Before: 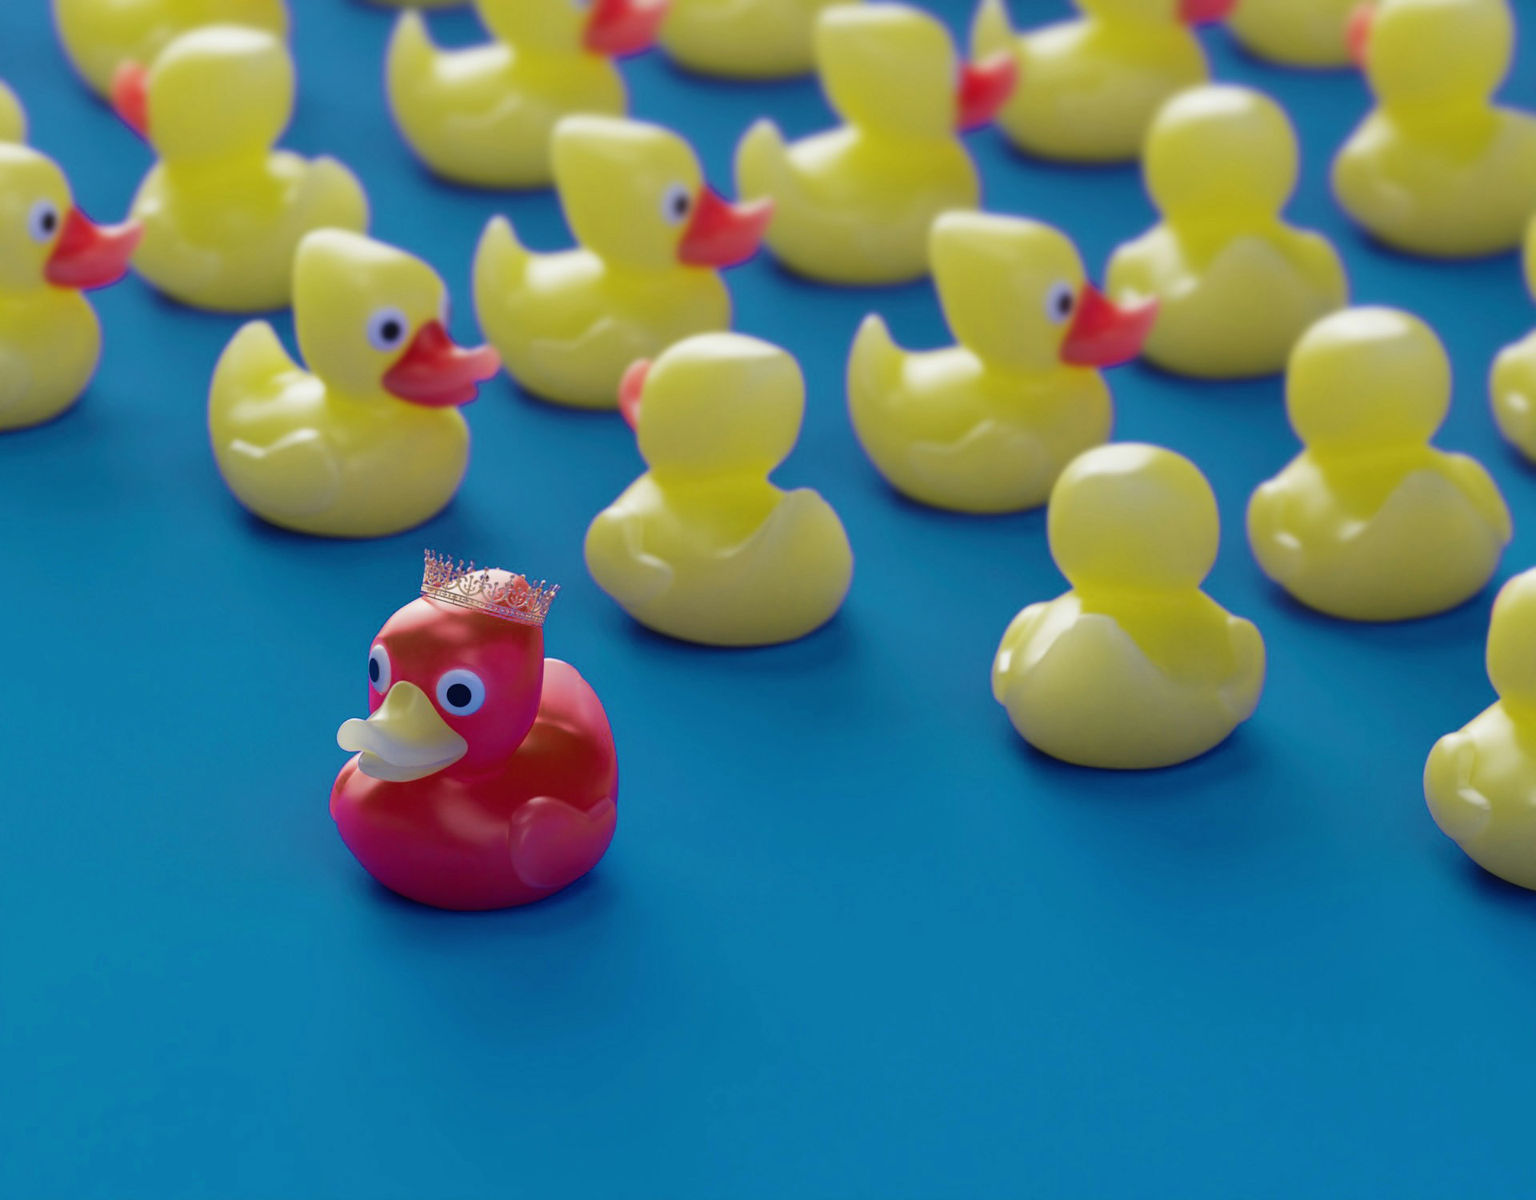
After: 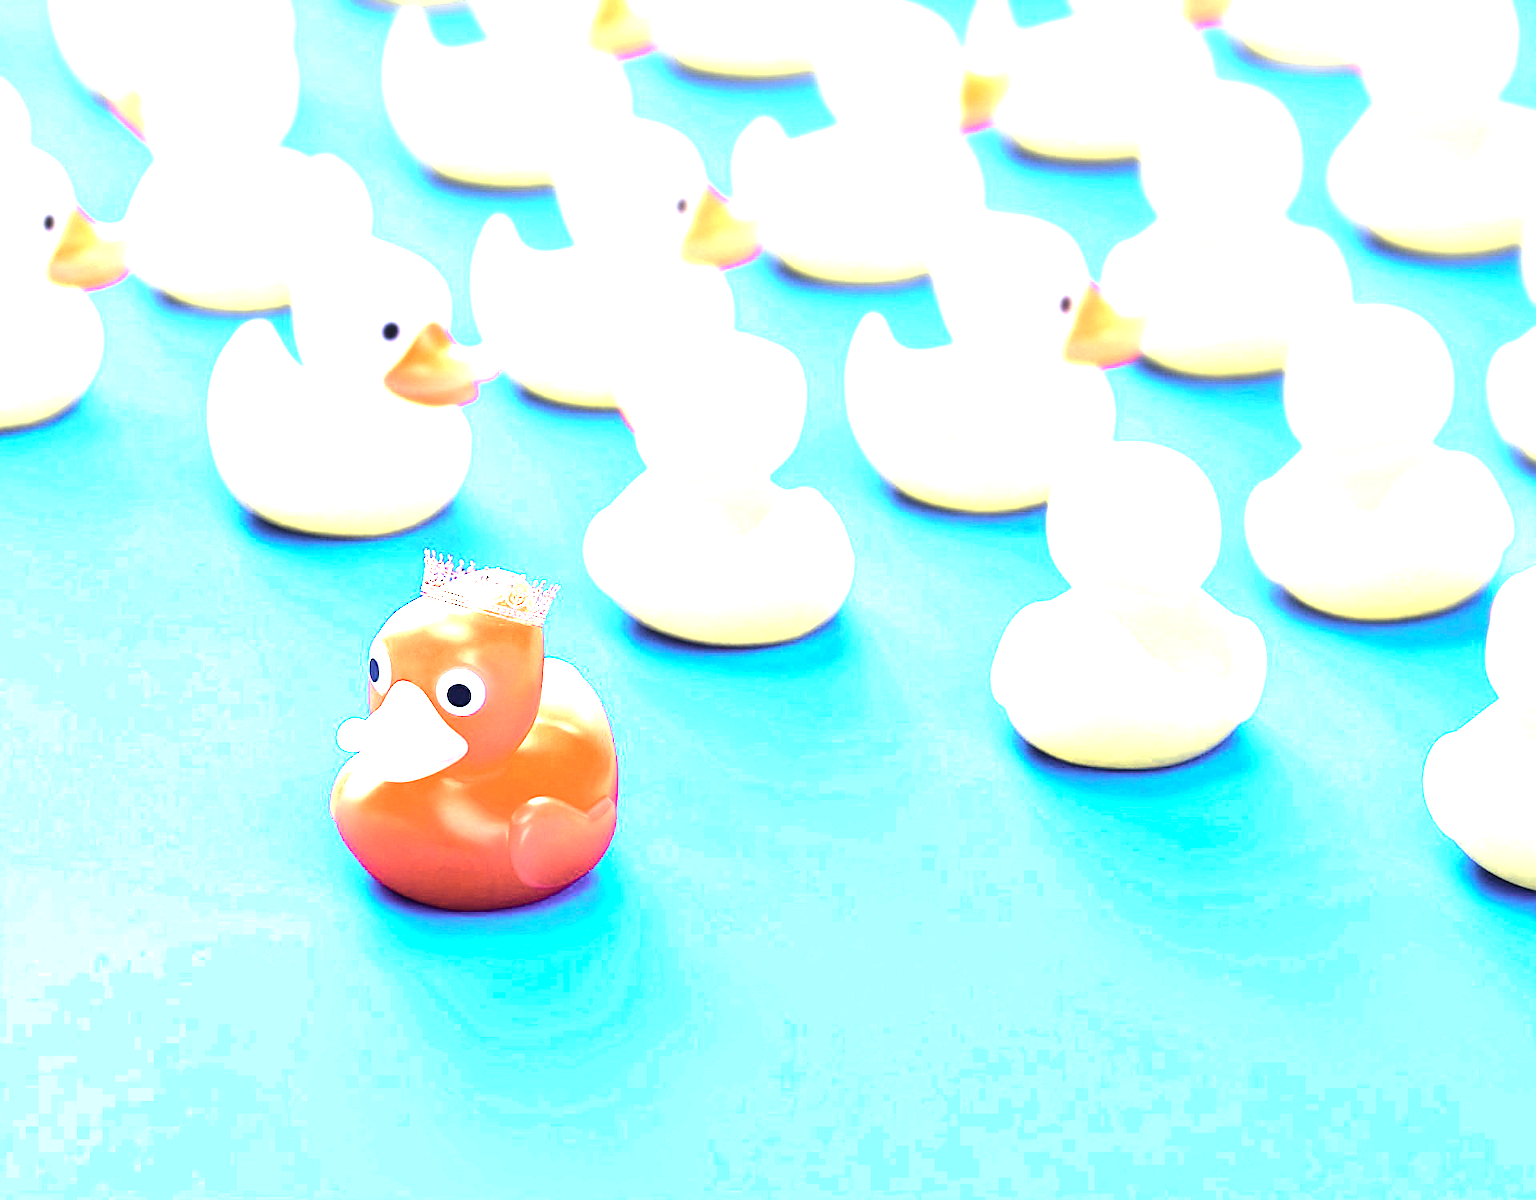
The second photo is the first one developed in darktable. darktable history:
tone equalizer: -8 EV -1.08 EV, -7 EV -1.01 EV, -6 EV -0.867 EV, -5 EV -0.578 EV, -3 EV 0.578 EV, -2 EV 0.867 EV, -1 EV 1.01 EV, +0 EV 1.08 EV, edges refinement/feathering 500, mask exposure compensation -1.57 EV, preserve details no
exposure: exposure 2.04 EV, compensate highlight preservation false
sharpen: on, module defaults
color zones: curves: ch0 [(0.018, 0.548) (0.197, 0.654) (0.425, 0.447) (0.605, 0.658) (0.732, 0.579)]; ch1 [(0.105, 0.531) (0.224, 0.531) (0.386, 0.39) (0.618, 0.456) (0.732, 0.456) (0.956, 0.421)]; ch2 [(0.039, 0.583) (0.215, 0.465) (0.399, 0.544) (0.465, 0.548) (0.614, 0.447) (0.724, 0.43) (0.882, 0.623) (0.956, 0.632)]
